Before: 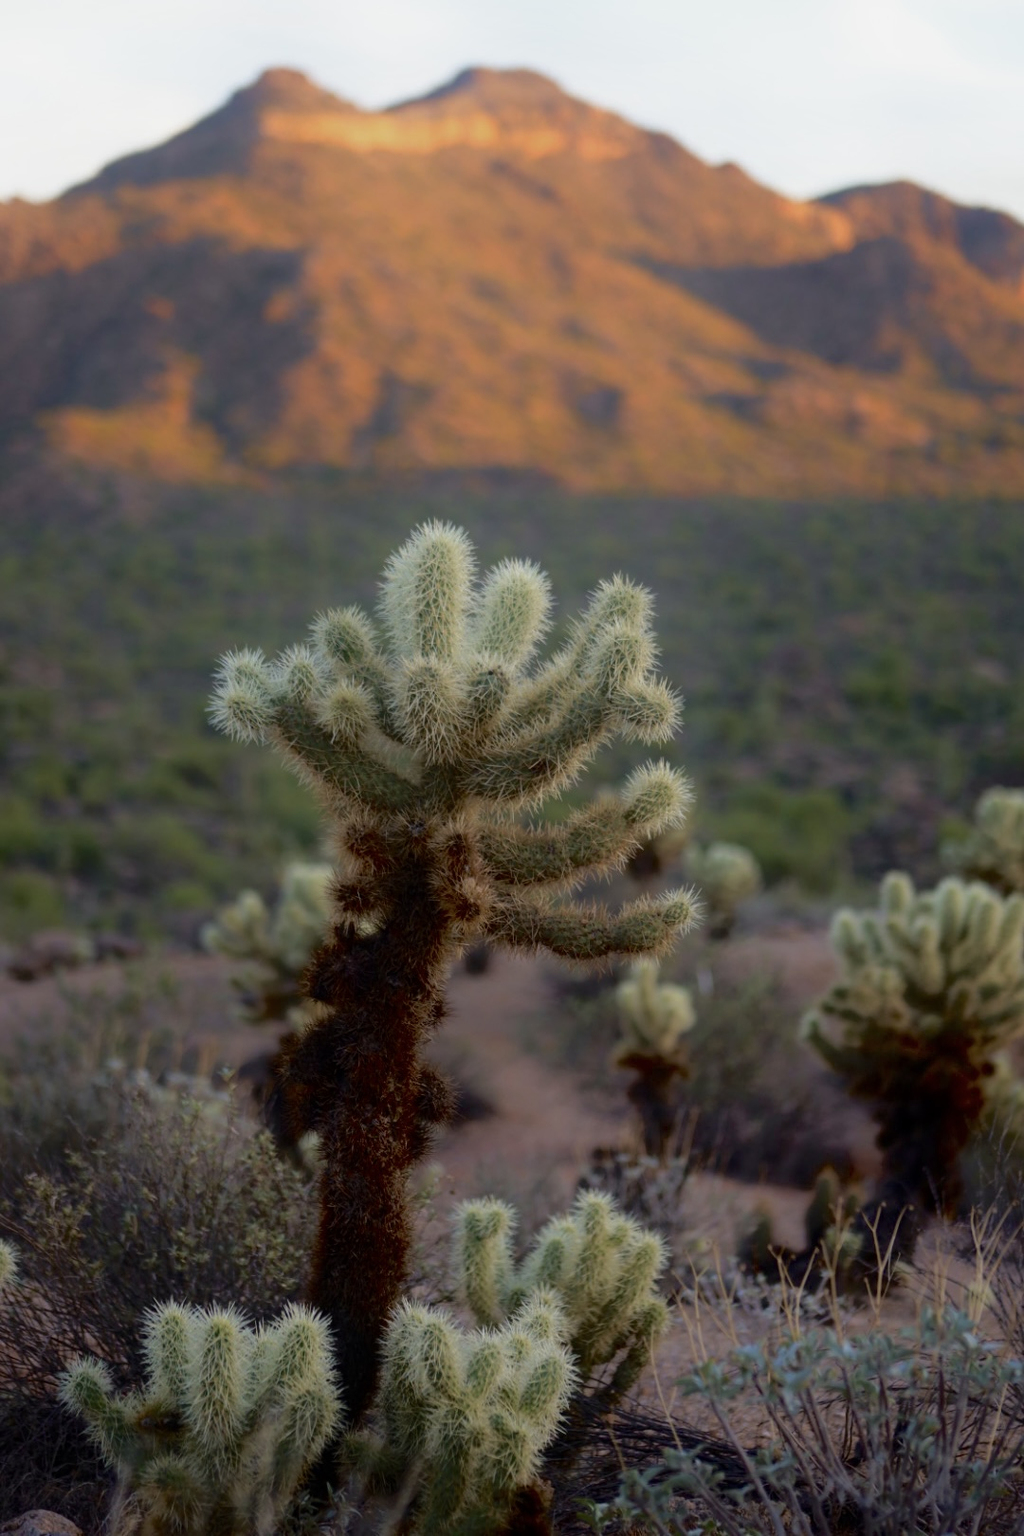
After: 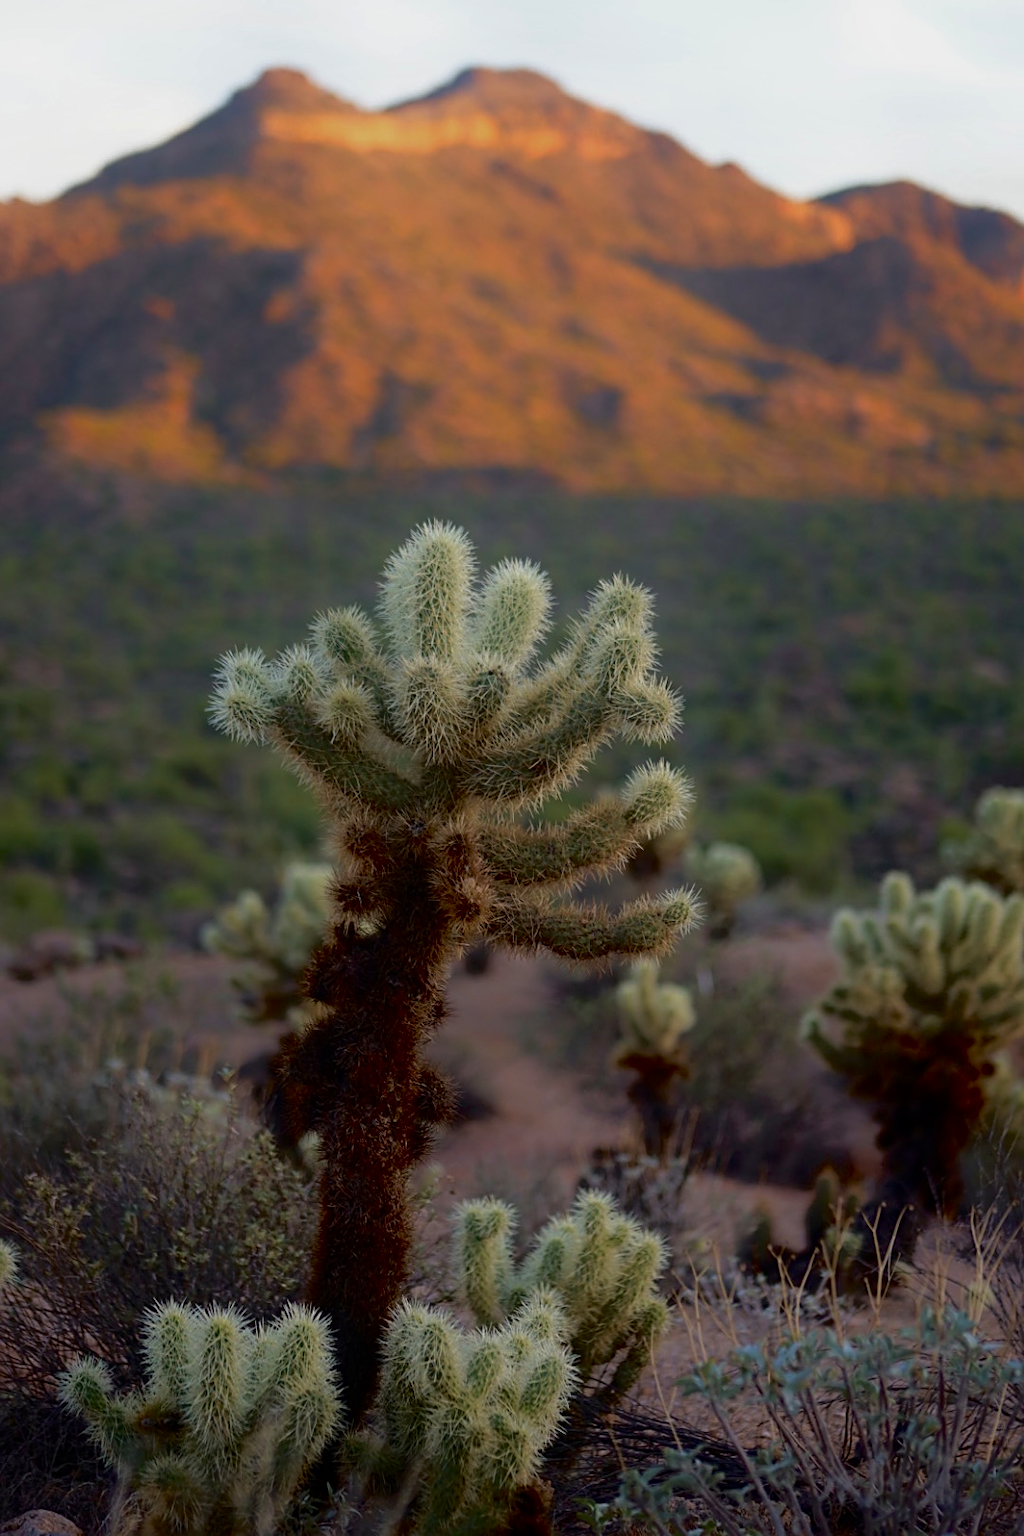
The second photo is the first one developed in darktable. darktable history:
sharpen: on, module defaults
contrast brightness saturation: brightness -0.09
shadows and highlights: shadows 25, highlights -25
